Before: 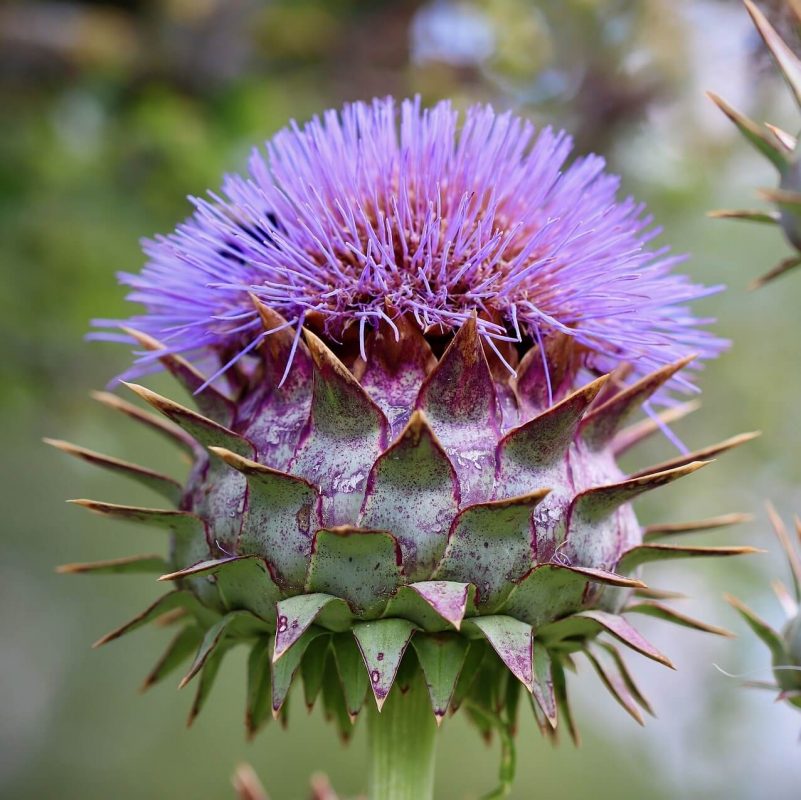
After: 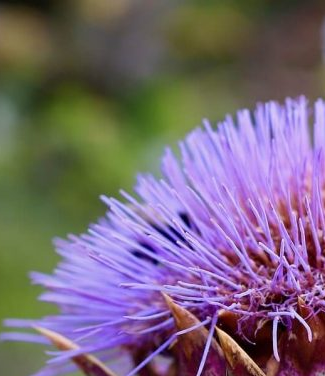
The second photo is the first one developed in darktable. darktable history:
crop and rotate: left 10.962%, top 0.063%, right 48.401%, bottom 52.838%
